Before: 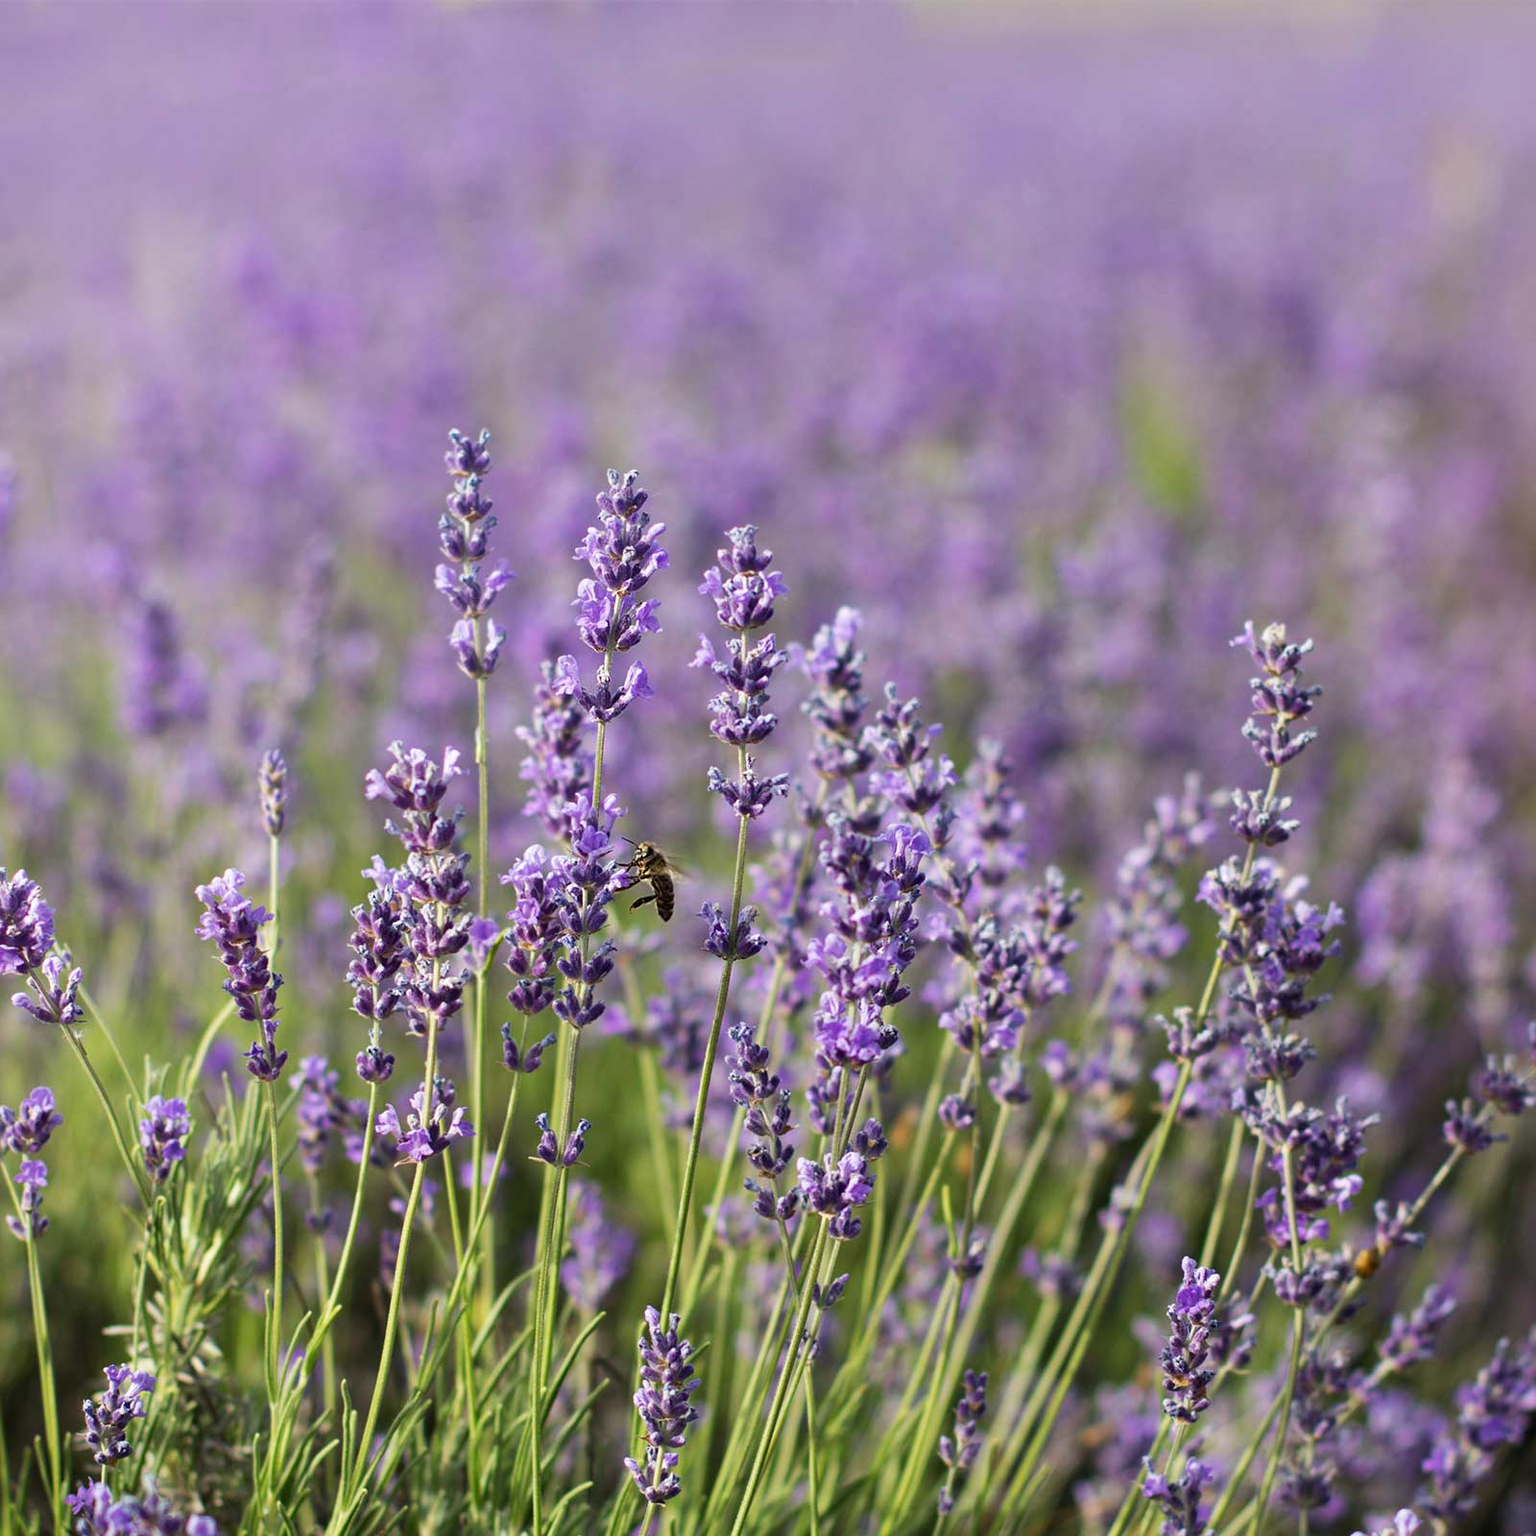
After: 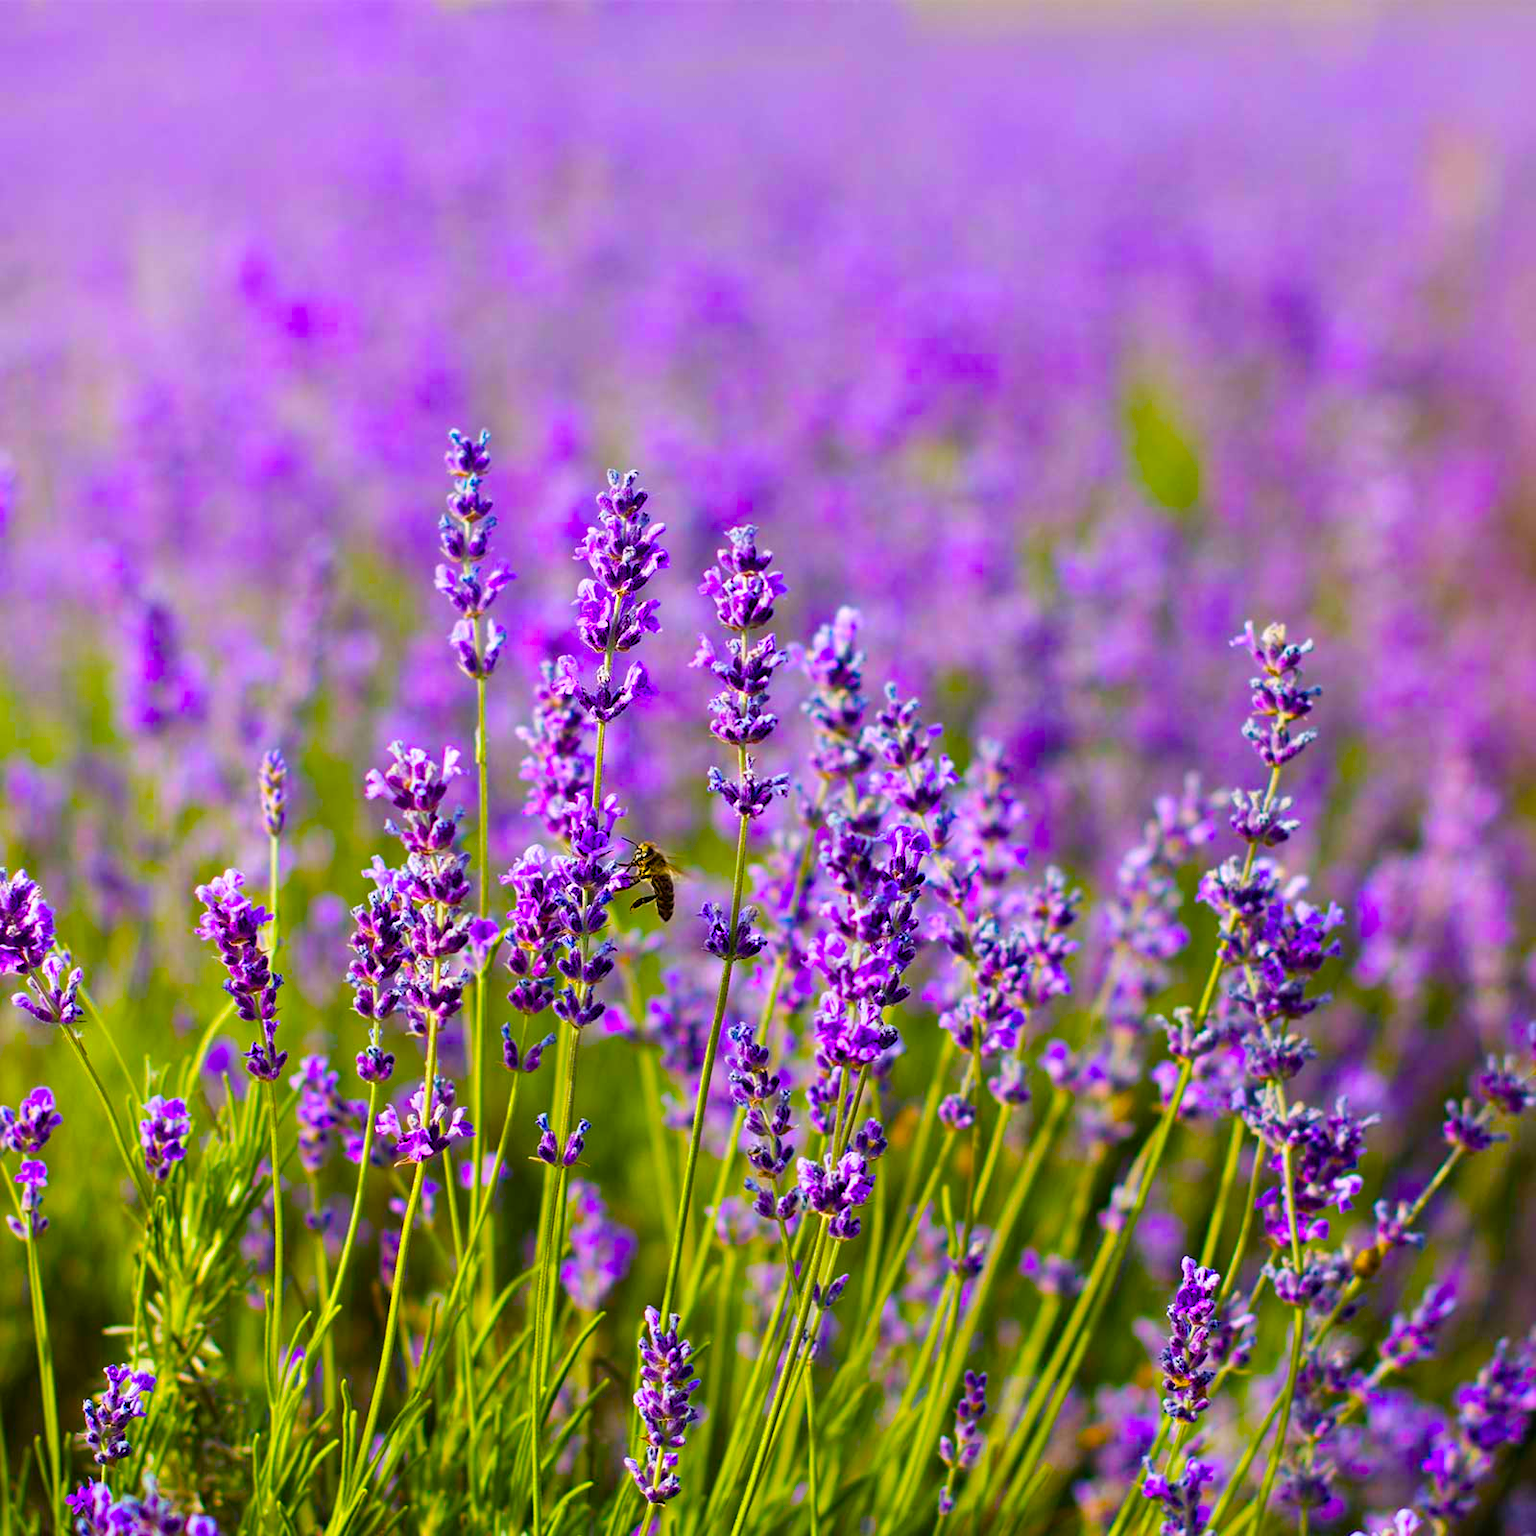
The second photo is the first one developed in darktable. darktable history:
color balance rgb: linear chroma grading › shadows 17.355%, linear chroma grading › highlights 60.03%, linear chroma grading › global chroma 49.601%, perceptual saturation grading › global saturation 20%, perceptual saturation grading › highlights -14.369%, perceptual saturation grading › shadows 50.179%, global vibrance 20%
